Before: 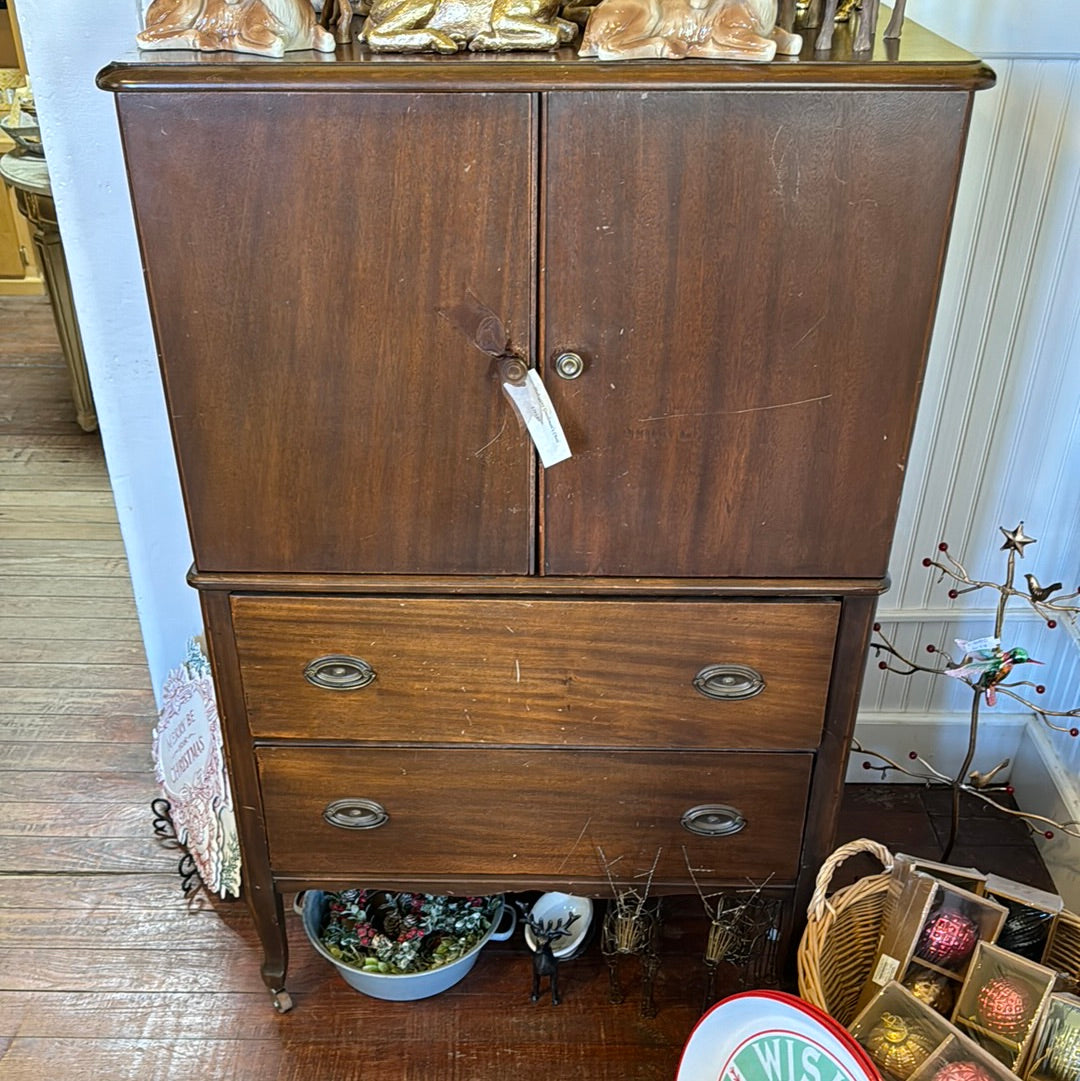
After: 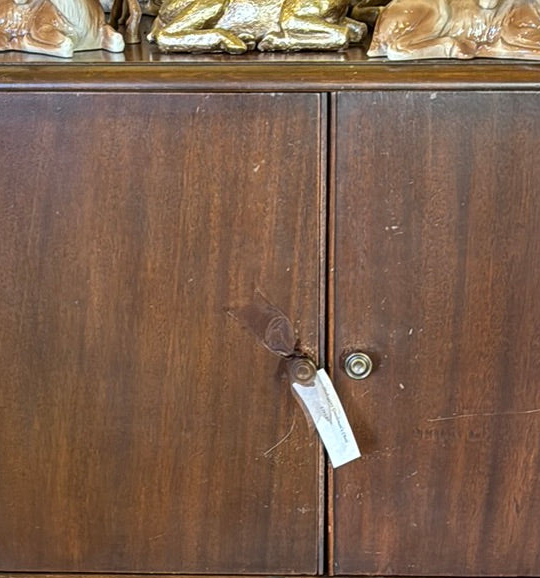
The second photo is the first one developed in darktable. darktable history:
crop: left 19.556%, right 30.401%, bottom 46.458%
shadows and highlights: shadows 24.5, highlights -78.15, soften with gaussian
